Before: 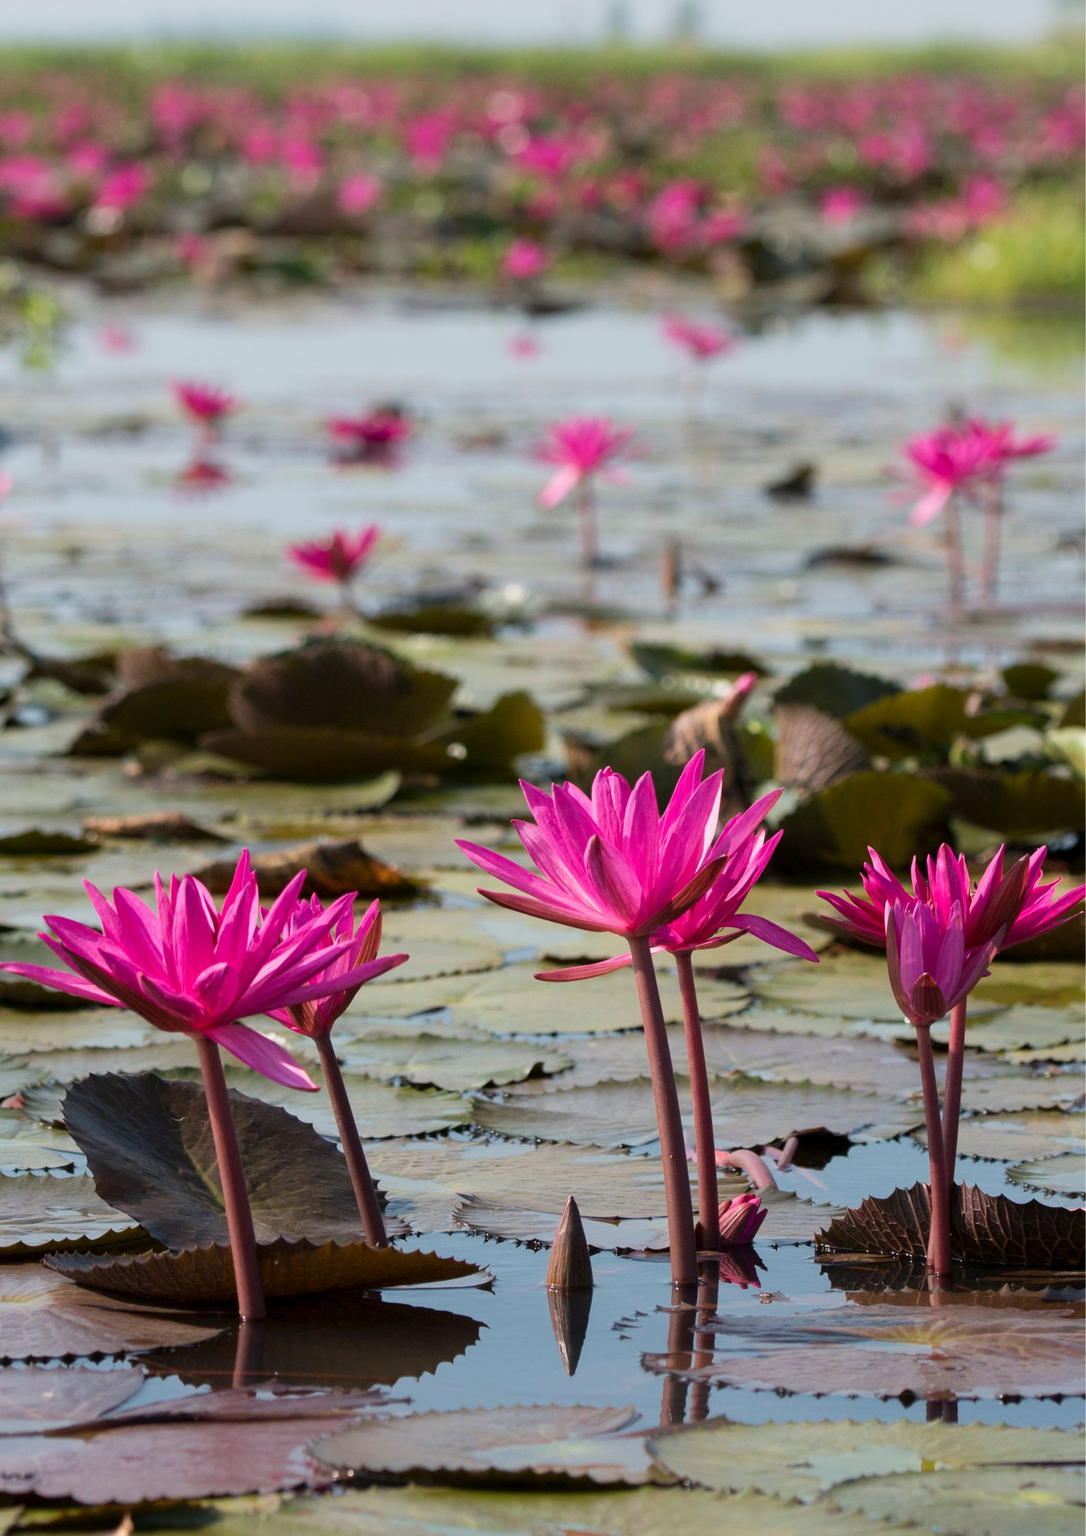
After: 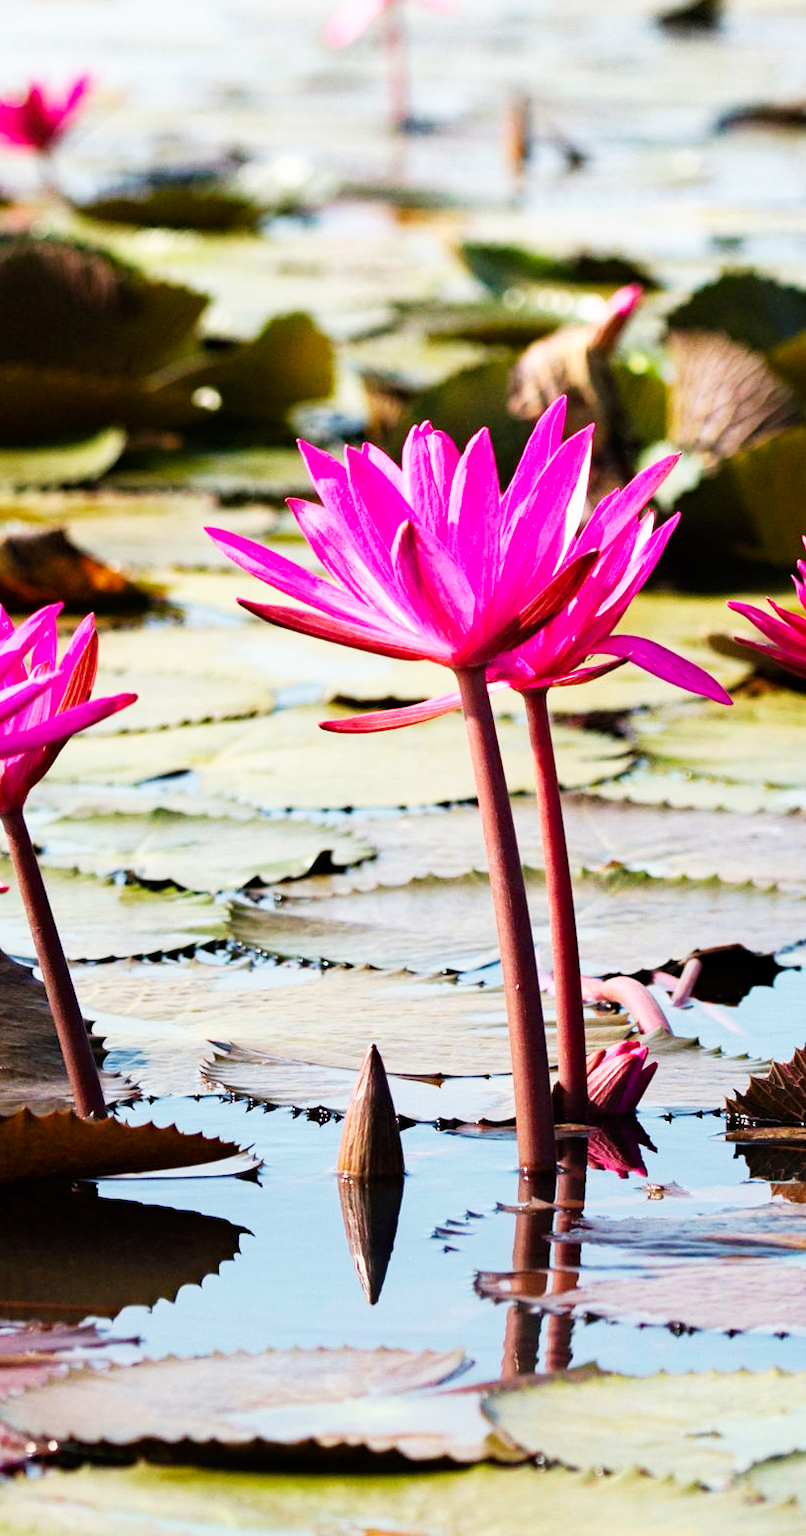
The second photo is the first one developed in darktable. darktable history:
base curve: curves: ch0 [(0, 0) (0.007, 0.004) (0.027, 0.03) (0.046, 0.07) (0.207, 0.54) (0.442, 0.872) (0.673, 0.972) (1, 1)], preserve colors none
crop and rotate: left 28.933%, top 31.026%, right 19.809%
haze removal: compatibility mode true, adaptive false
